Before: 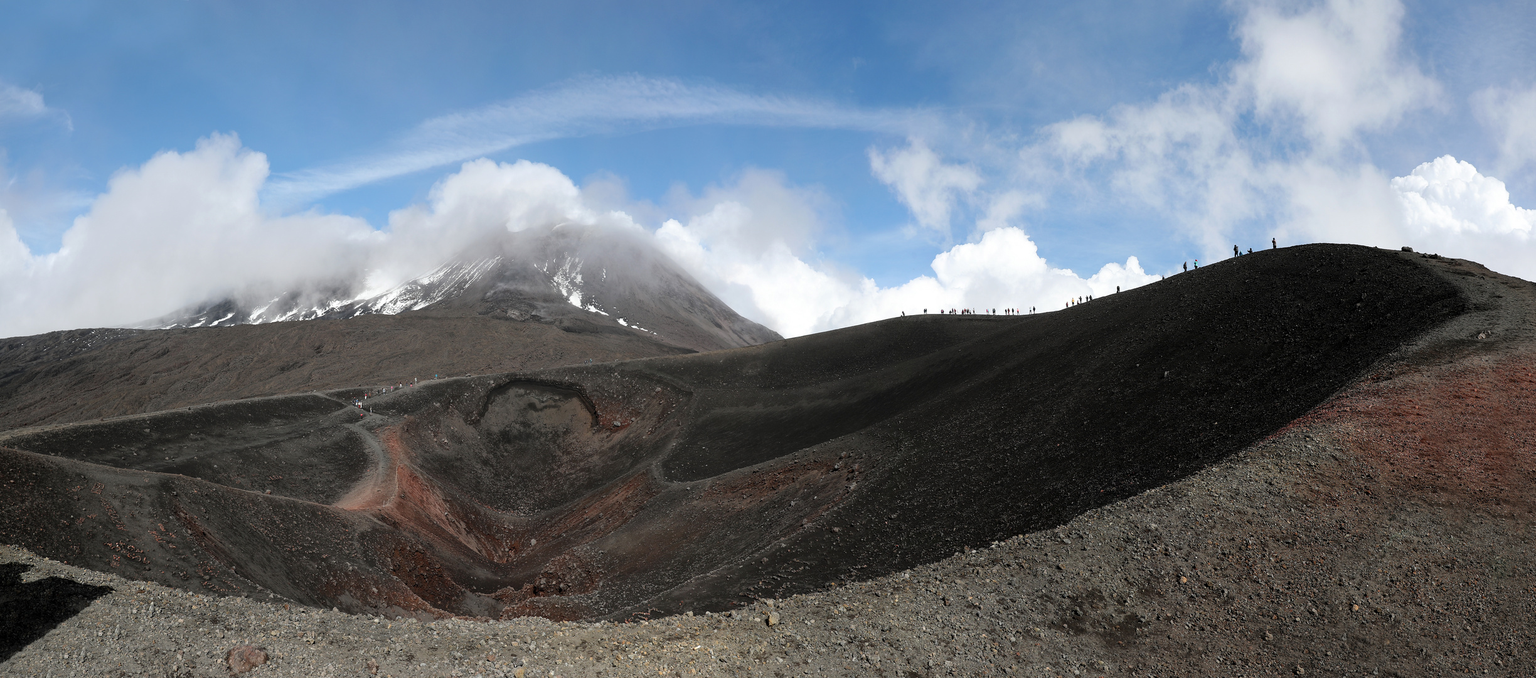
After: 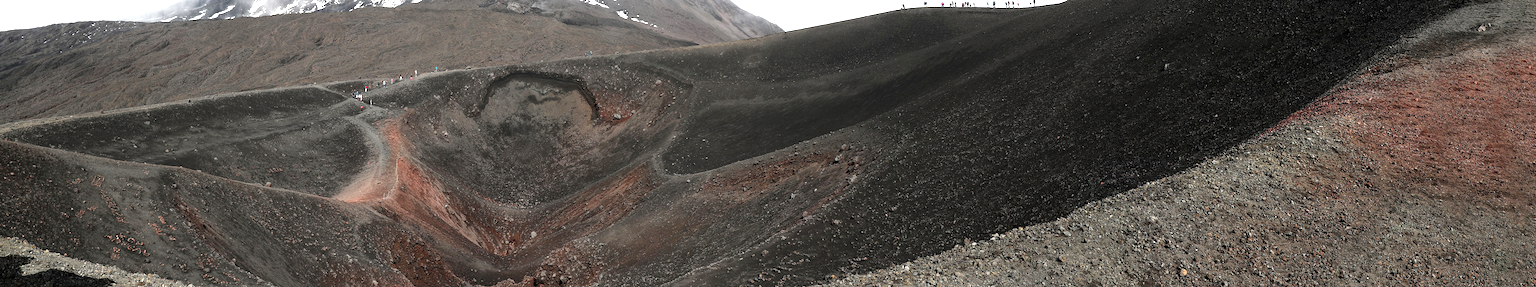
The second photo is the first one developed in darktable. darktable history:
crop: top 45.376%, bottom 12.18%
exposure: black level correction 0, exposure 1.001 EV, compensate highlight preservation false
